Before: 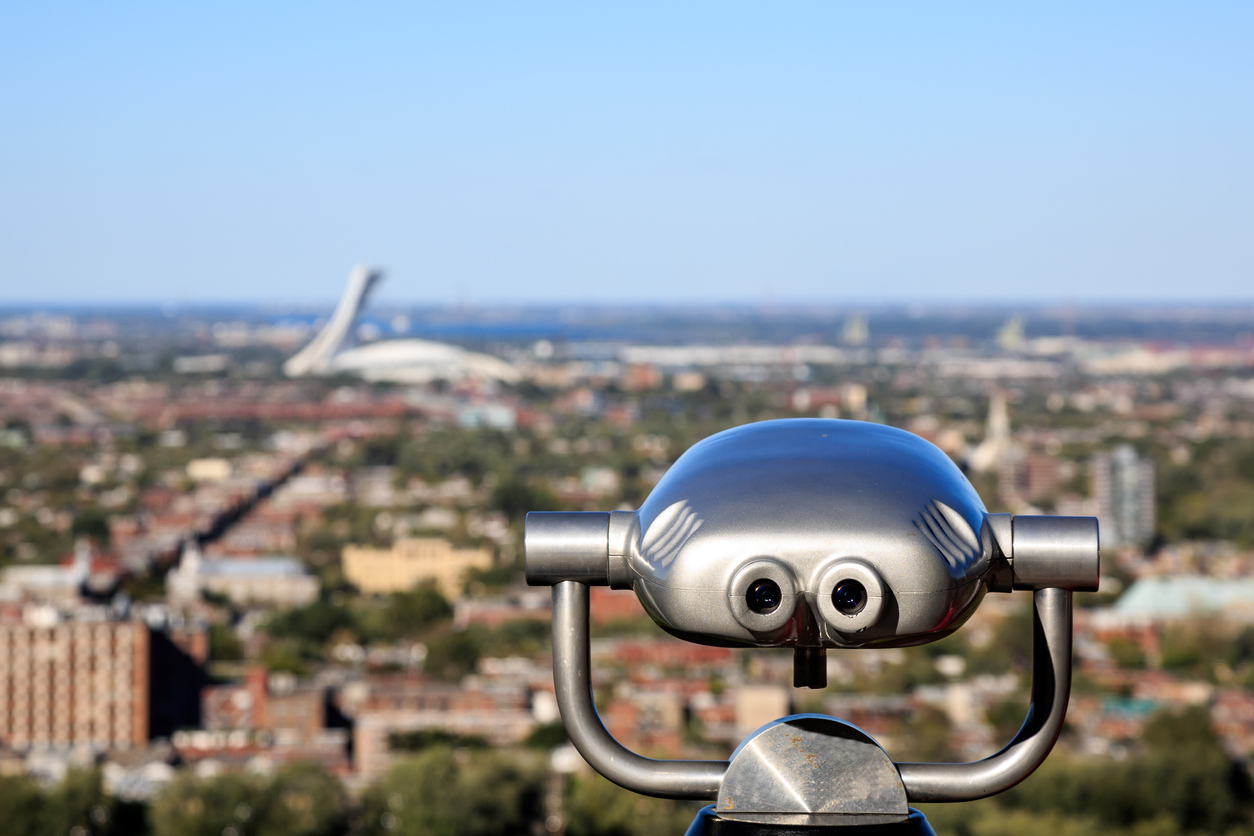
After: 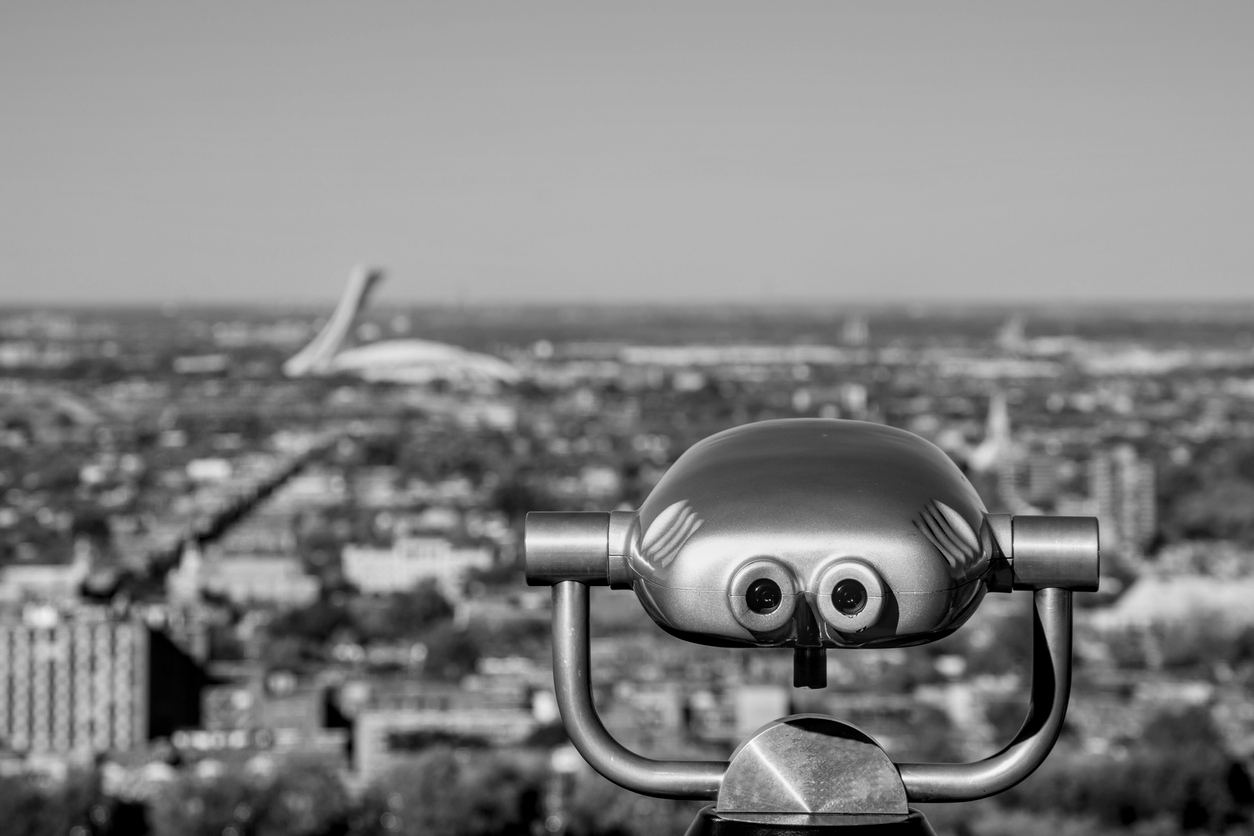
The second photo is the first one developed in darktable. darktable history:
local contrast: on, module defaults
monochrome: a 26.22, b 42.67, size 0.8
